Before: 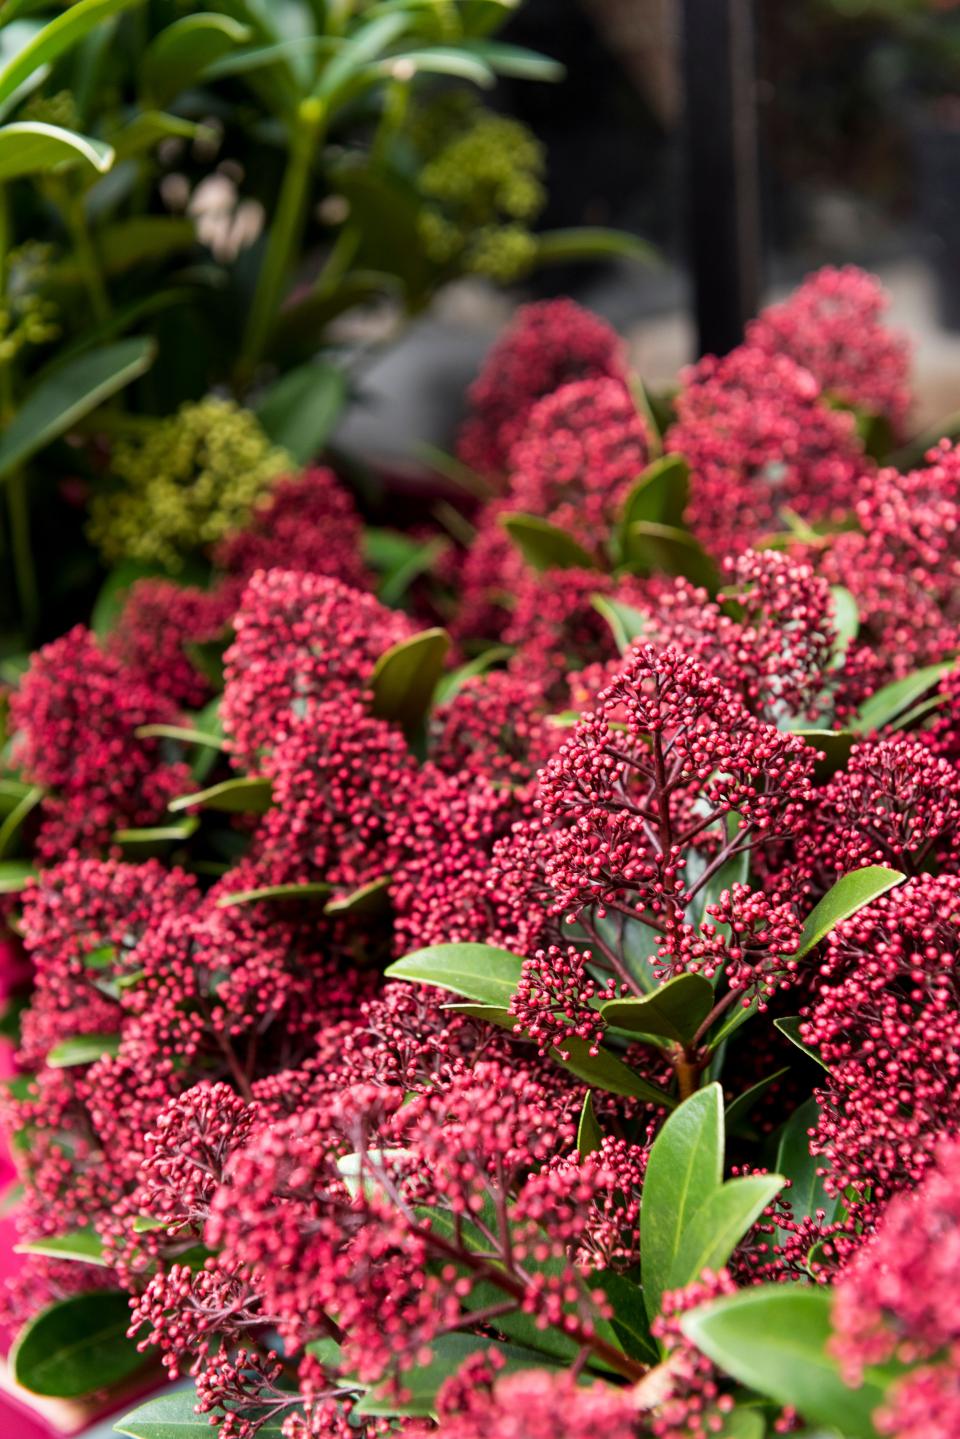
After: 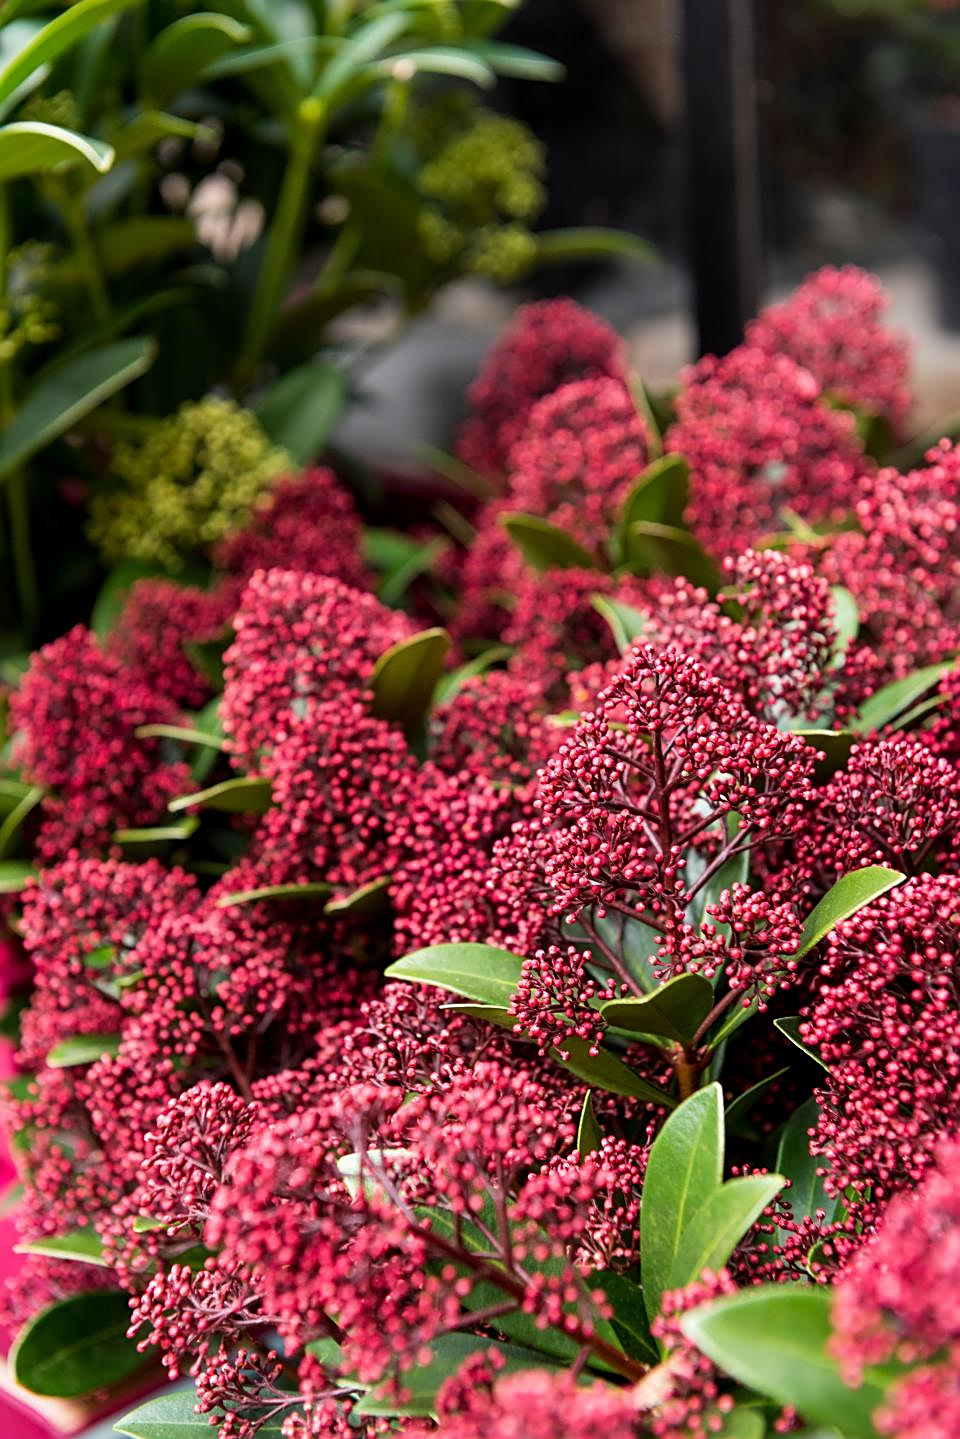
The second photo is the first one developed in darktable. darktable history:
sharpen: on, module defaults
rotate and perspective: crop left 0, crop top 0
